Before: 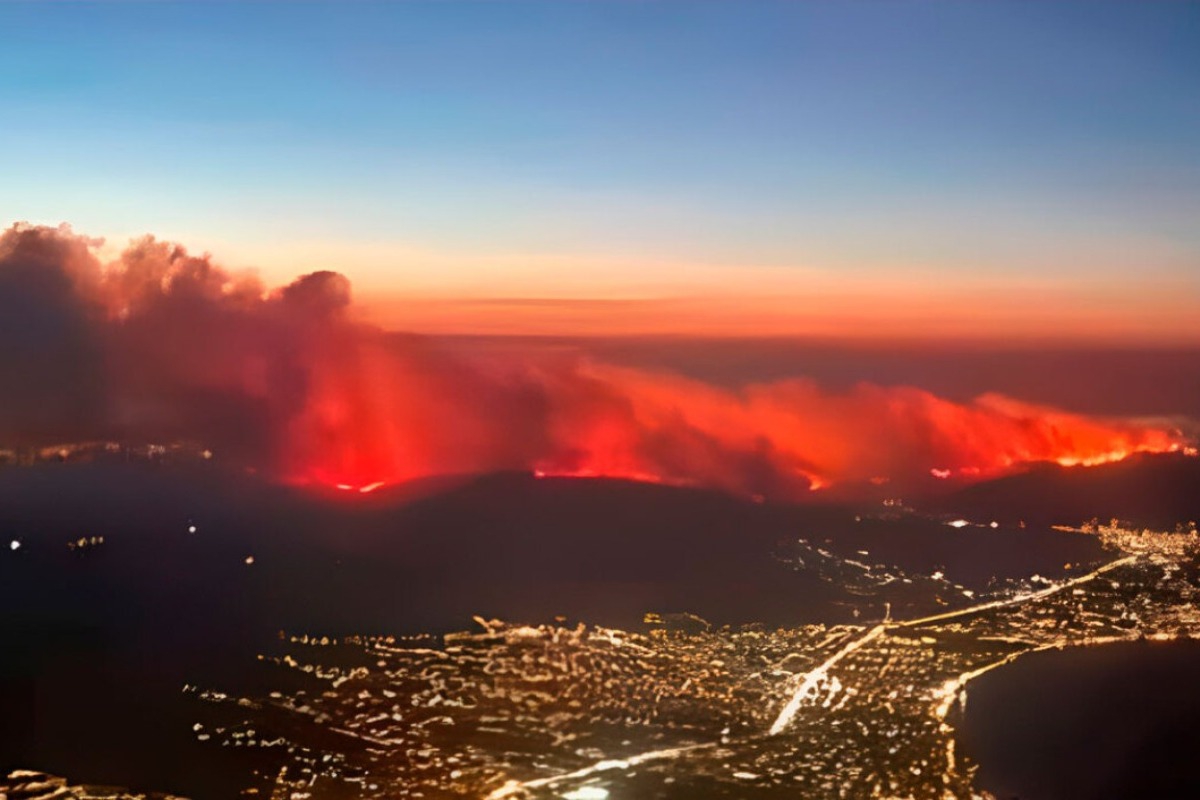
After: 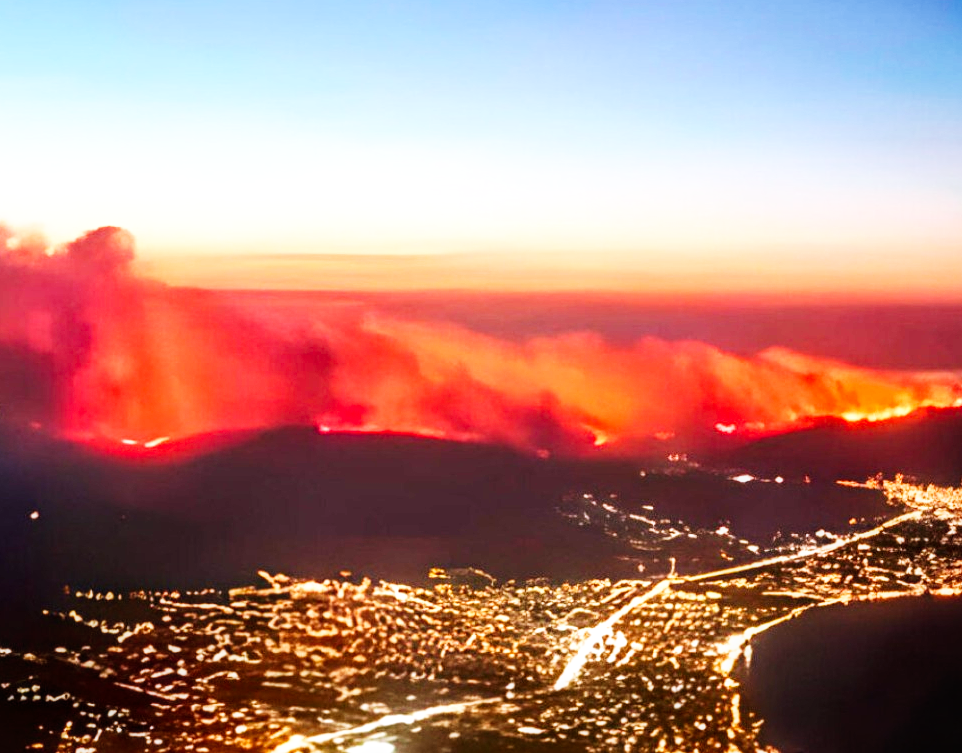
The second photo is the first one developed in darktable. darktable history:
local contrast: on, module defaults
contrast brightness saturation: contrast 0.097, brightness 0.023, saturation 0.025
base curve: curves: ch0 [(0, 0) (0.007, 0.004) (0.027, 0.03) (0.046, 0.07) (0.207, 0.54) (0.442, 0.872) (0.673, 0.972) (1, 1)], preserve colors none
crop and rotate: left 17.953%, top 5.8%, right 1.805%
color calibration: illuminant as shot in camera, x 0.358, y 0.373, temperature 4628.91 K
